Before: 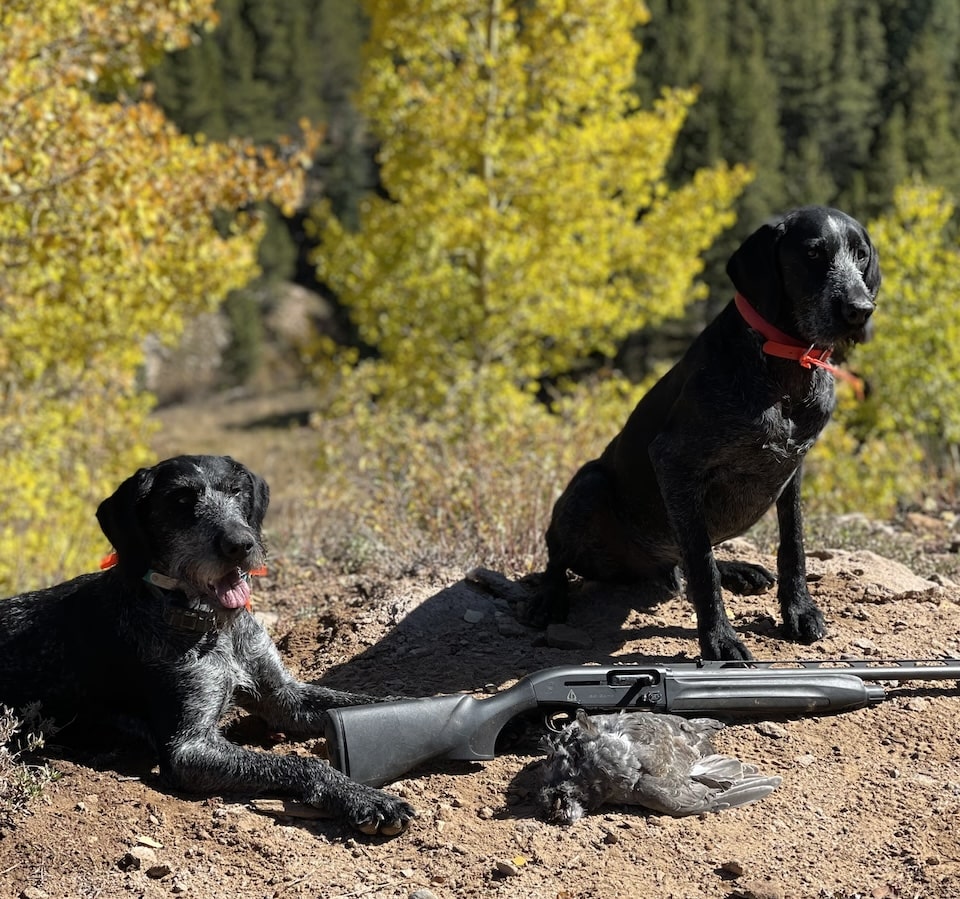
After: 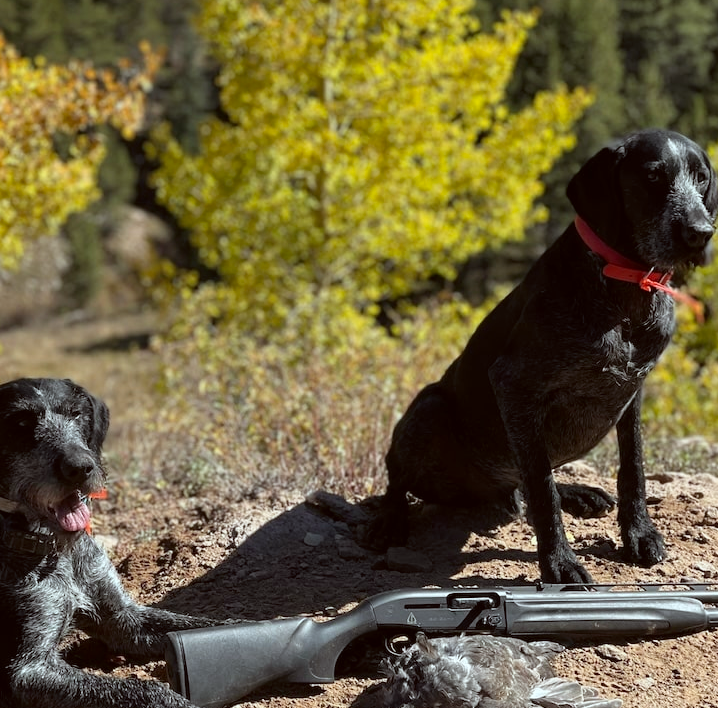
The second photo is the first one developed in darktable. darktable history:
contrast brightness saturation: saturation -0.05
white balance: emerald 1
crop: left 16.768%, top 8.653%, right 8.362%, bottom 12.485%
color correction: highlights a* -4.98, highlights b* -3.76, shadows a* 3.83, shadows b* 4.08
